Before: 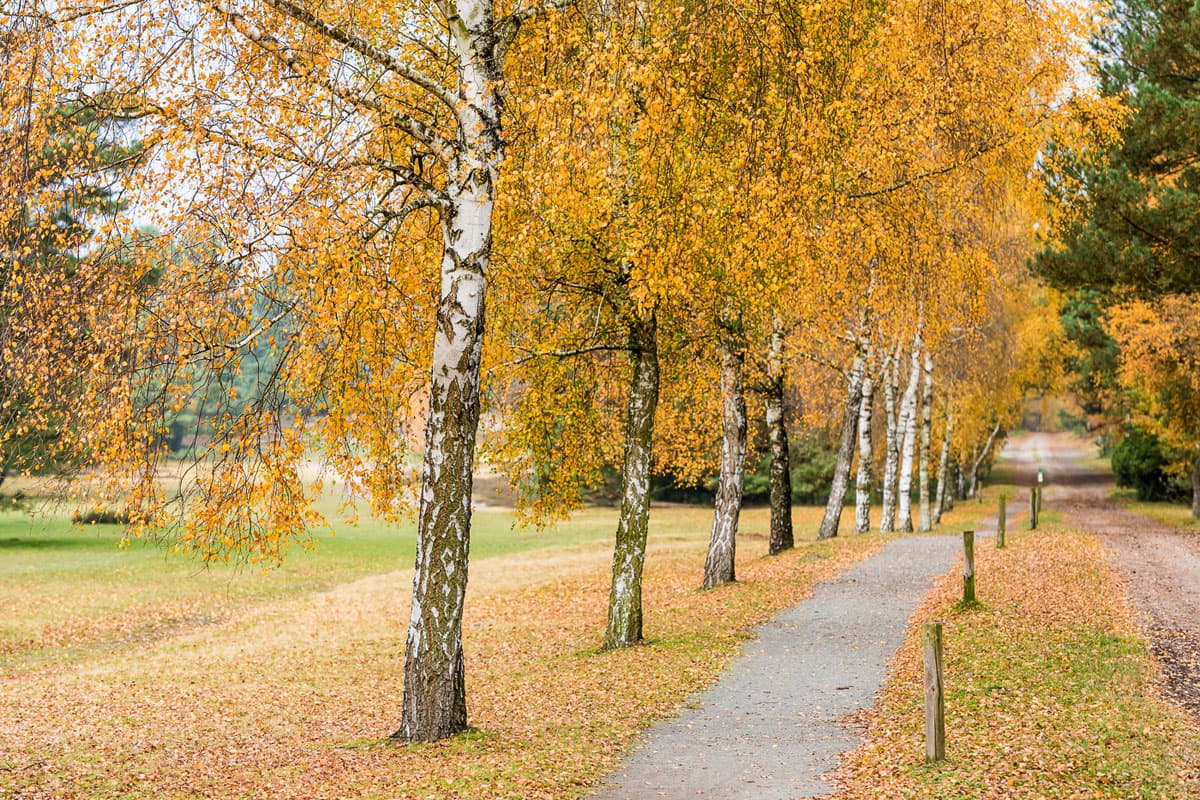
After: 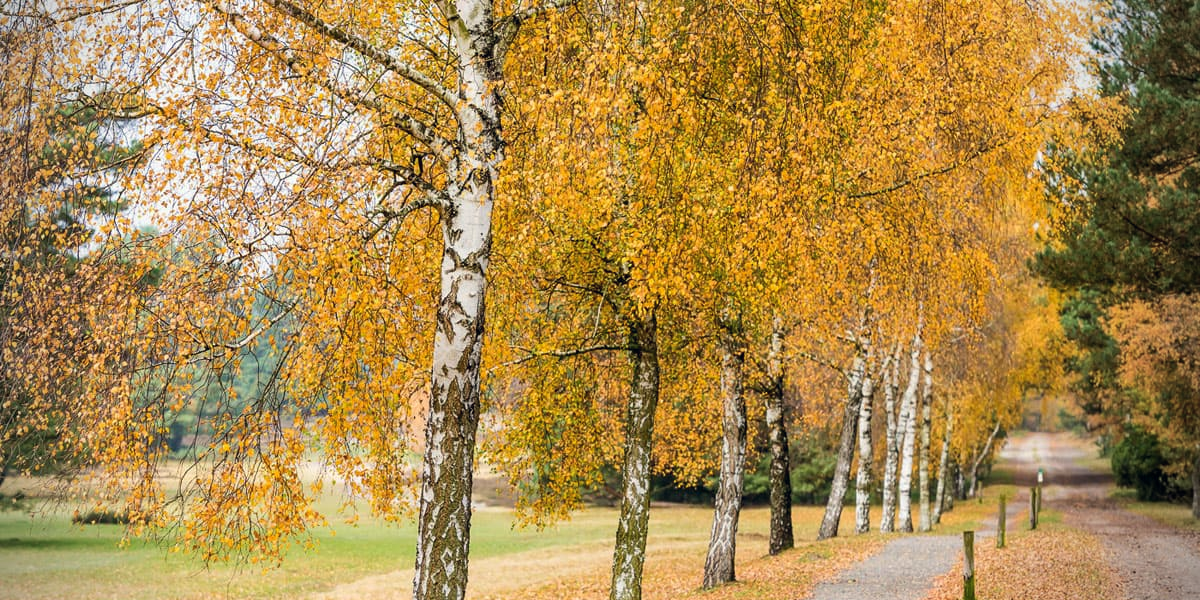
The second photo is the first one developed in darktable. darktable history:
crop: bottom 24.985%
color correction: highlights a* 0.31, highlights b* 2.71, shadows a* -0.875, shadows b* -4.66
vignetting: fall-off radius 61.1%, brightness -0.869, center (-0.032, -0.042), unbound false
